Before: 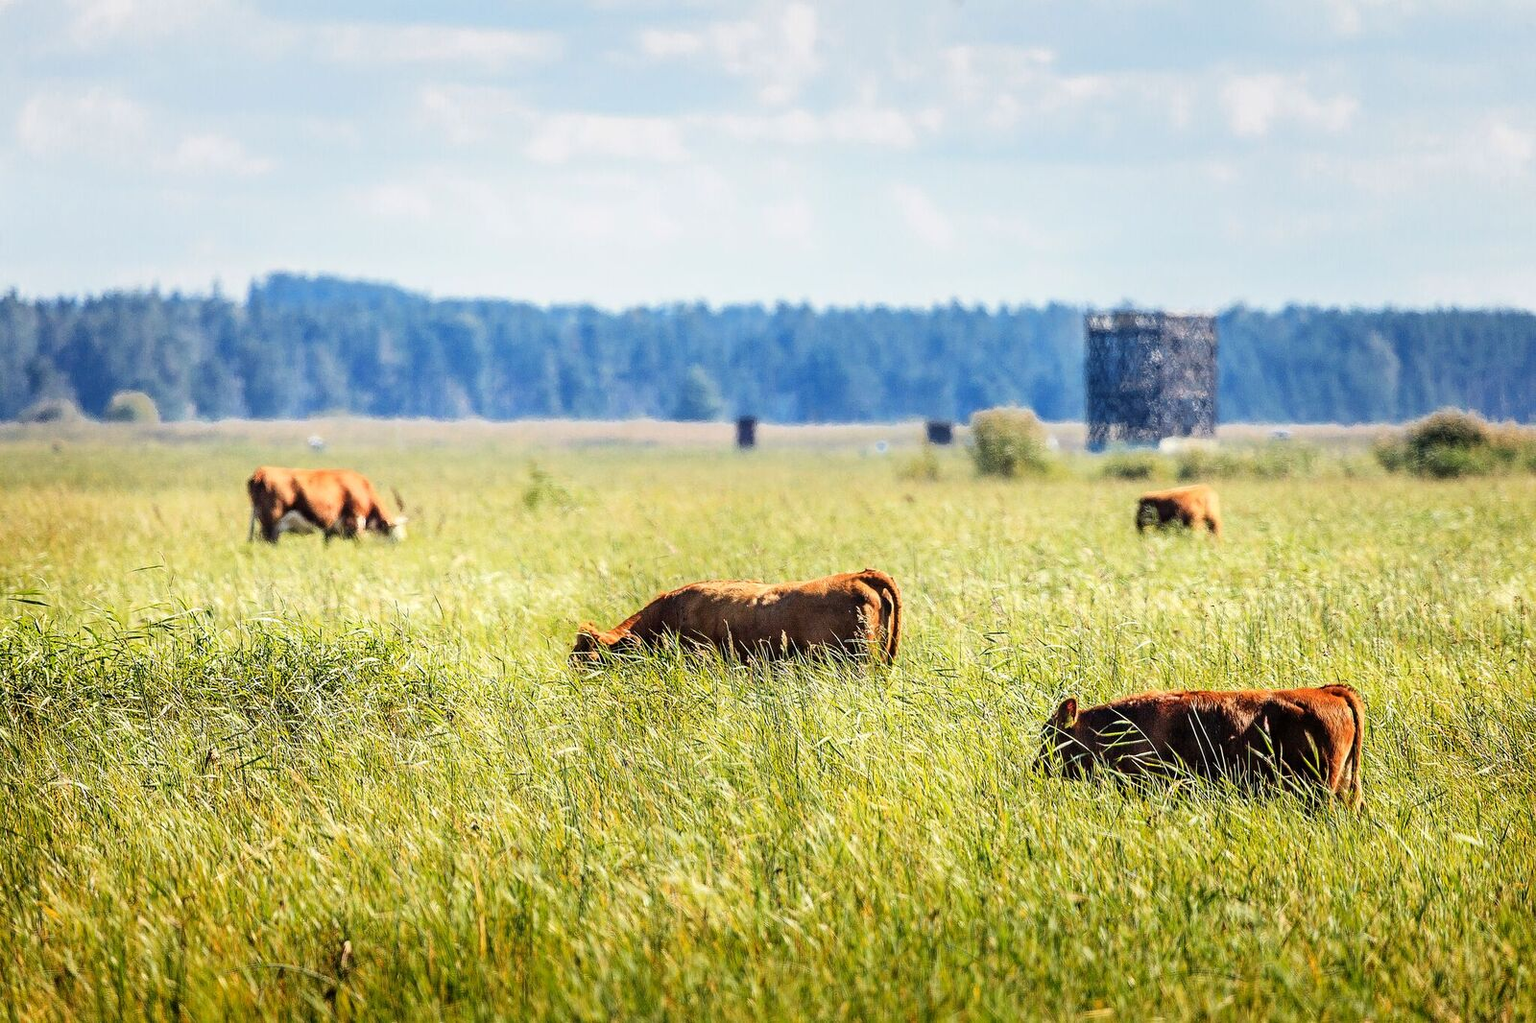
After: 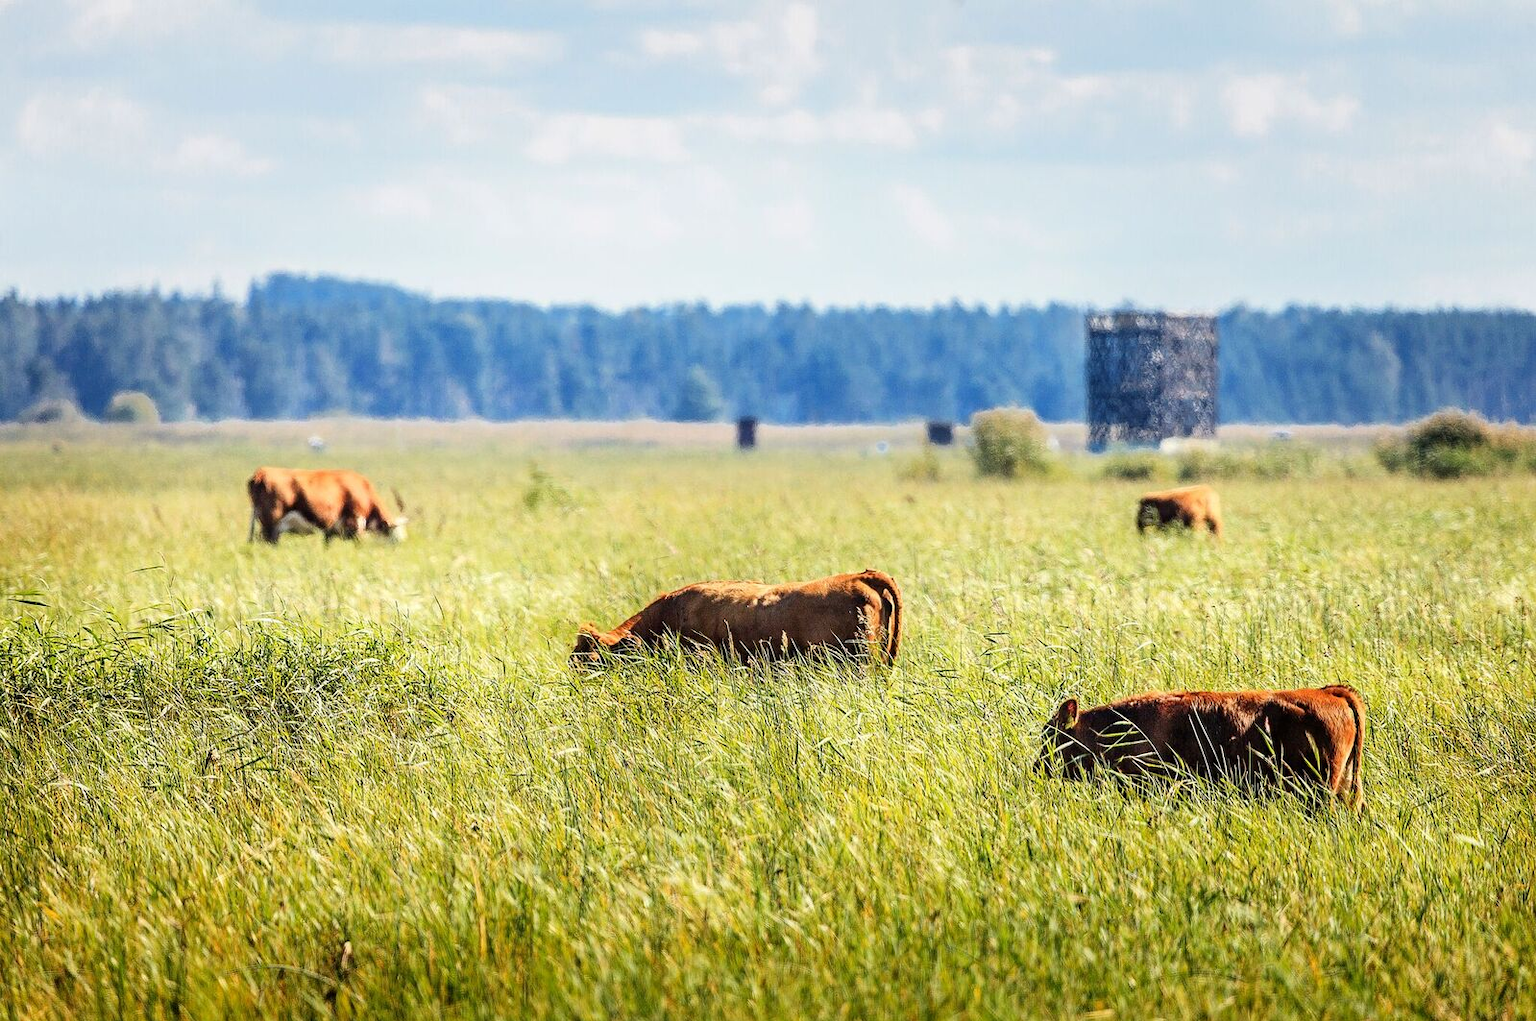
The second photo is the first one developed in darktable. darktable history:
crop: top 0.052%, bottom 0.203%
